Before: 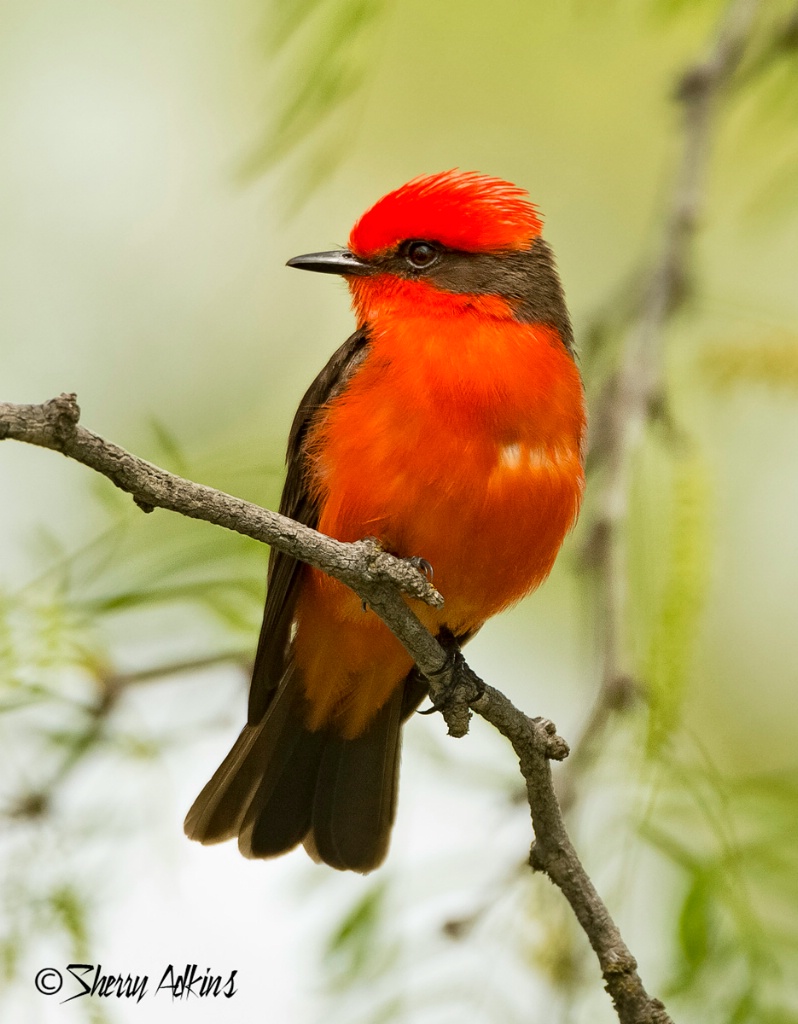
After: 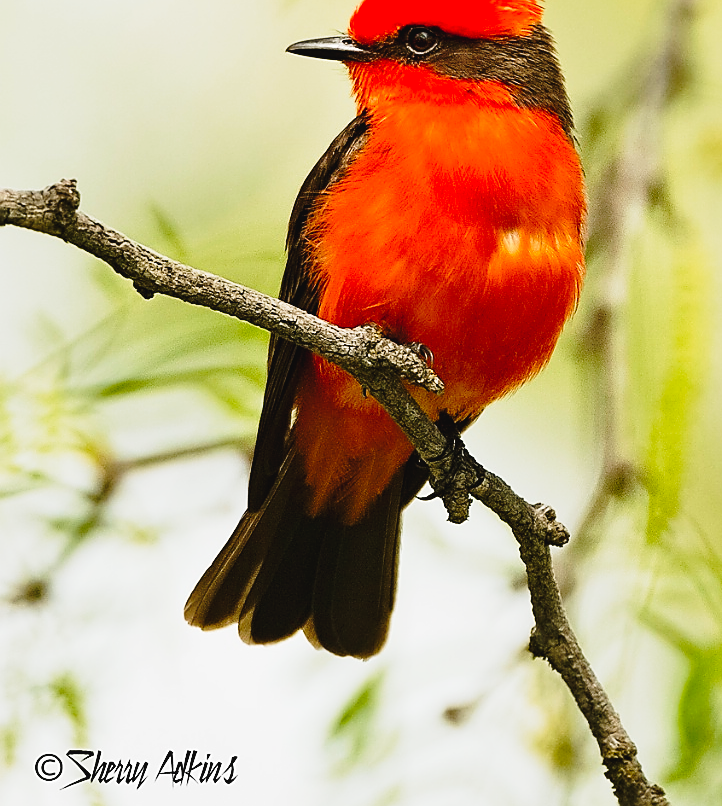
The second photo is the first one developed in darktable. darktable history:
crop: top 20.914%, right 9.441%, bottom 0.307%
tone curve: curves: ch0 [(0, 0.032) (0.078, 0.052) (0.236, 0.168) (0.43, 0.472) (0.508, 0.566) (0.66, 0.754) (0.79, 0.883) (0.994, 0.974)]; ch1 [(0, 0) (0.161, 0.092) (0.35, 0.33) (0.379, 0.401) (0.456, 0.456) (0.508, 0.501) (0.547, 0.531) (0.573, 0.563) (0.625, 0.602) (0.718, 0.734) (1, 1)]; ch2 [(0, 0) (0.369, 0.427) (0.44, 0.434) (0.502, 0.501) (0.54, 0.537) (0.586, 0.59) (0.621, 0.604) (1, 1)], preserve colors none
sharpen: radius 1.39, amount 1.268, threshold 0.651
